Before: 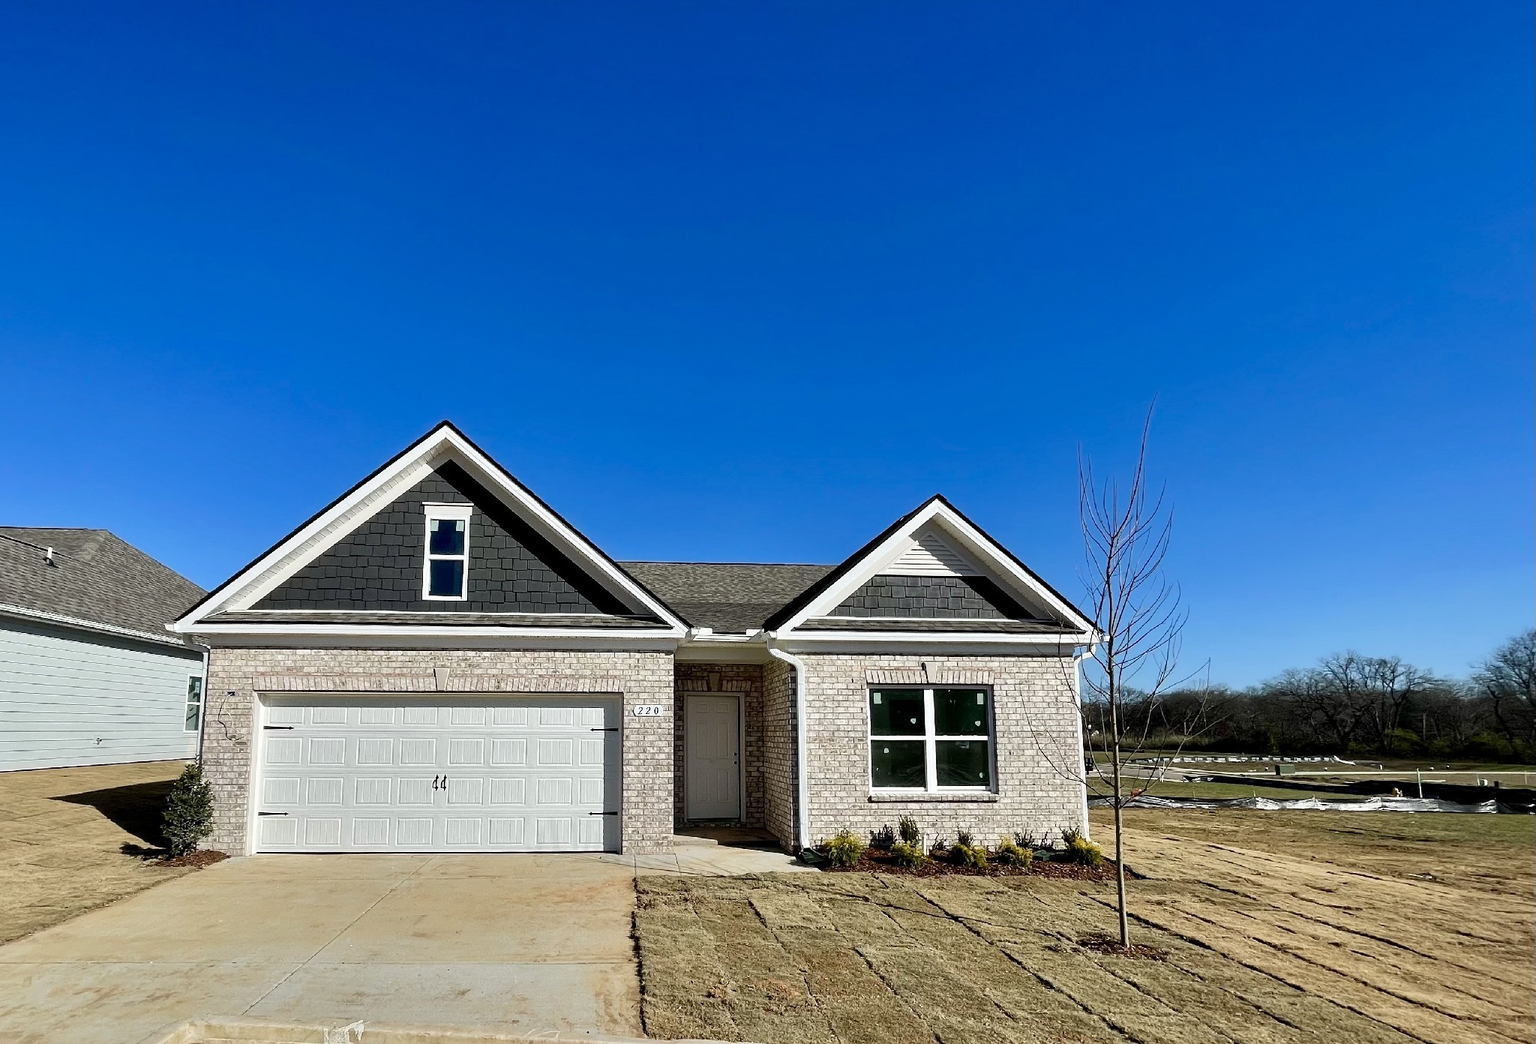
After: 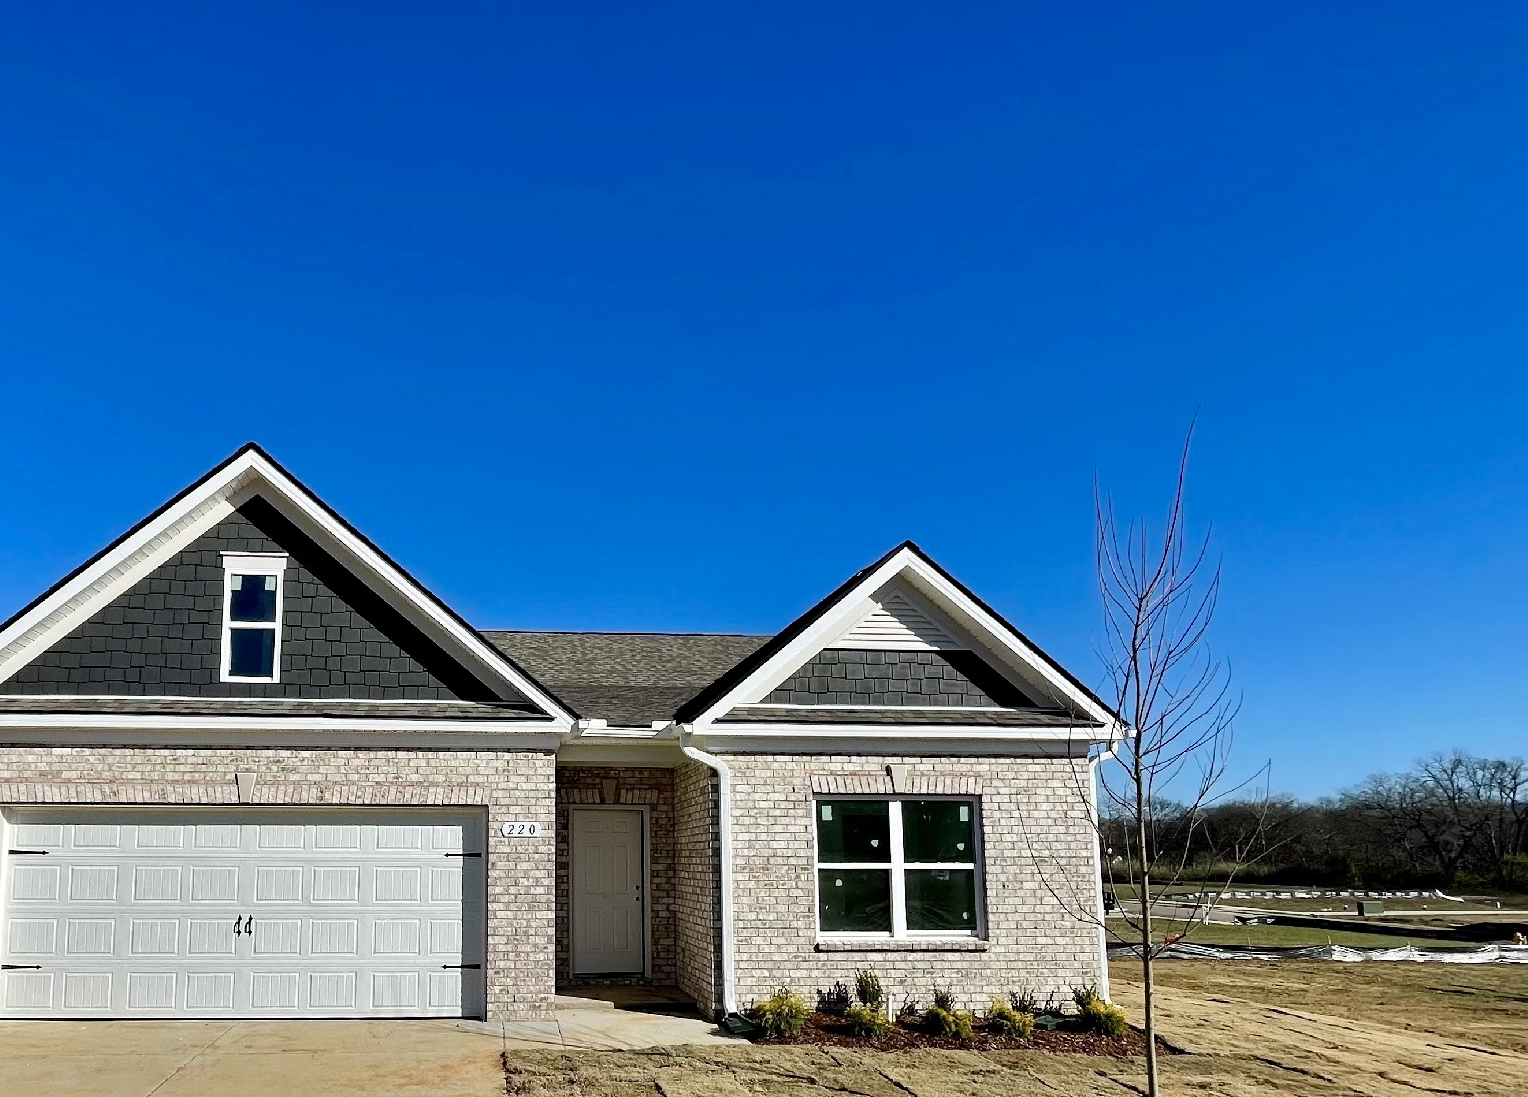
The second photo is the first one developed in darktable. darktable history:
exposure: compensate highlight preservation false
crop: left 16.792%, top 8.541%, right 8.572%, bottom 12.588%
base curve: curves: ch0 [(0, 0) (0.283, 0.295) (1, 1)], preserve colors none
haze removal: compatibility mode true, adaptive false
